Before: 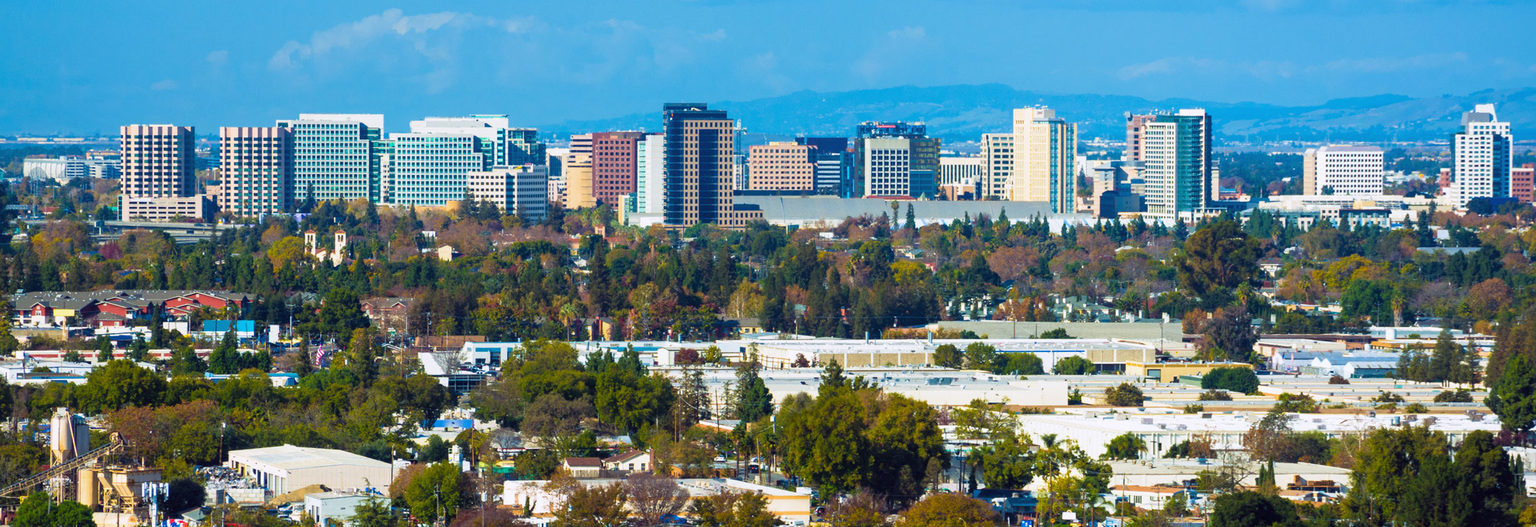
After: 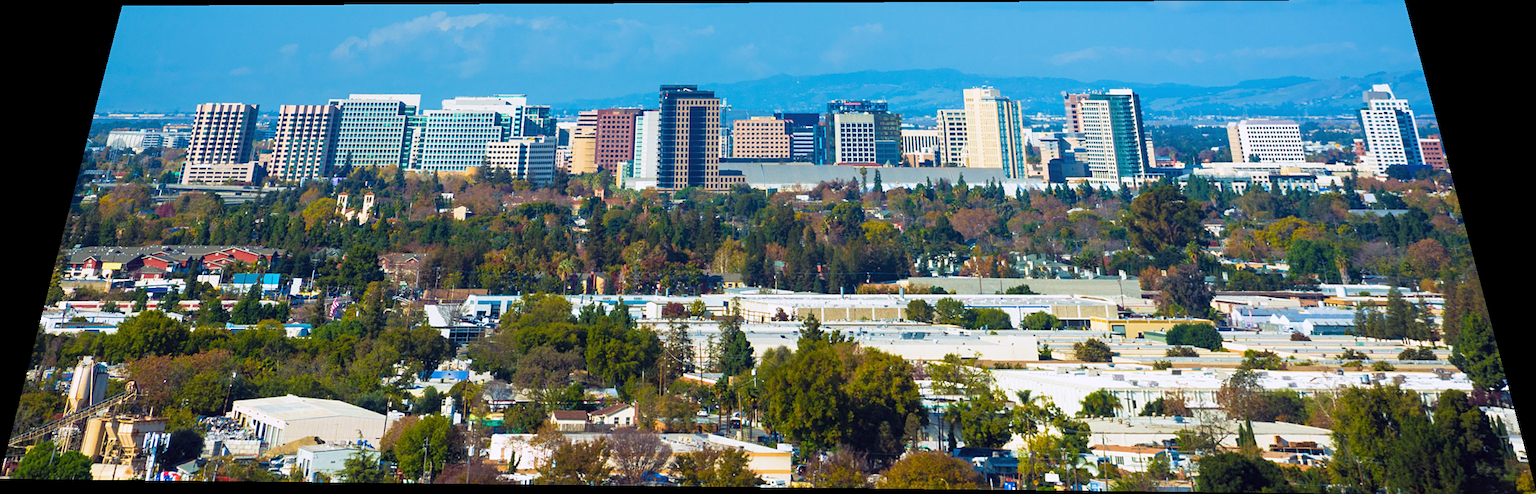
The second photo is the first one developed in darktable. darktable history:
sharpen: amount 0.2
rotate and perspective: rotation 0.128°, lens shift (vertical) -0.181, lens shift (horizontal) -0.044, shear 0.001, automatic cropping off
